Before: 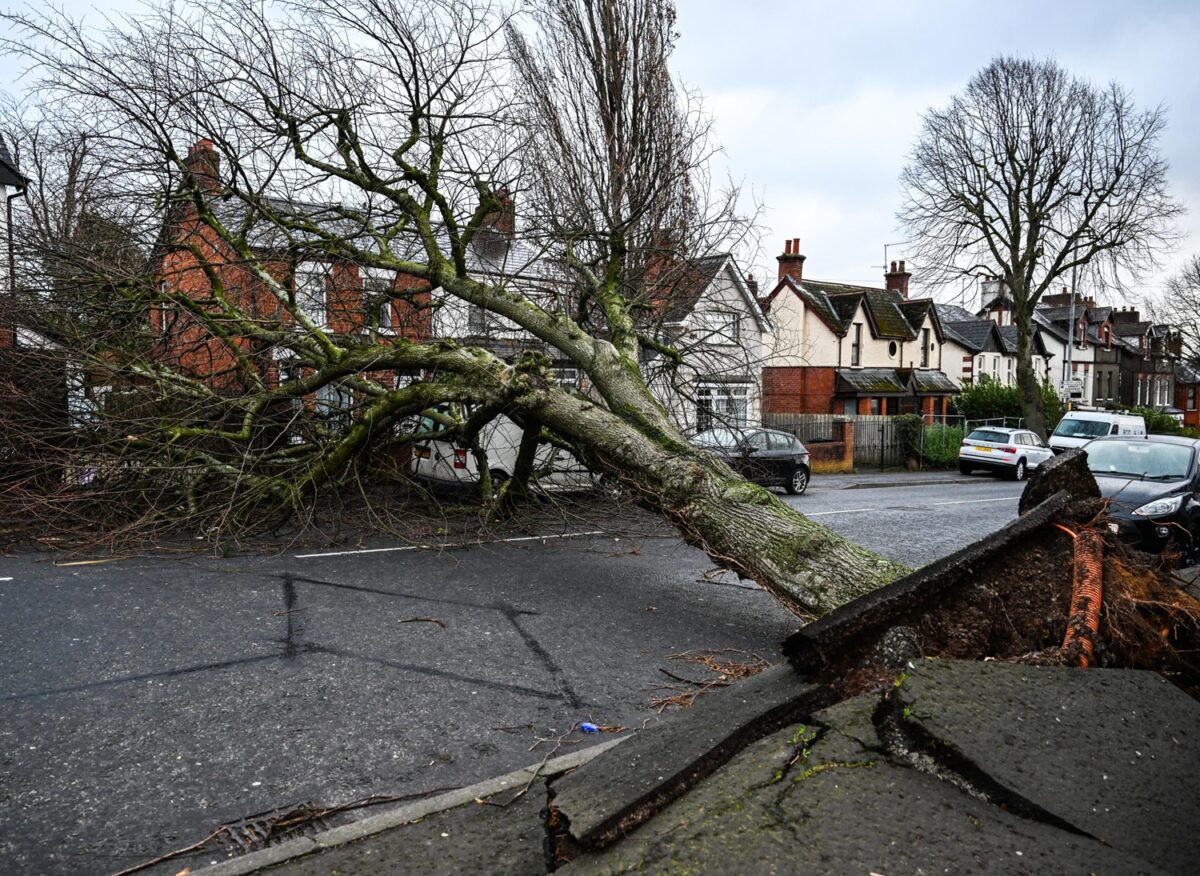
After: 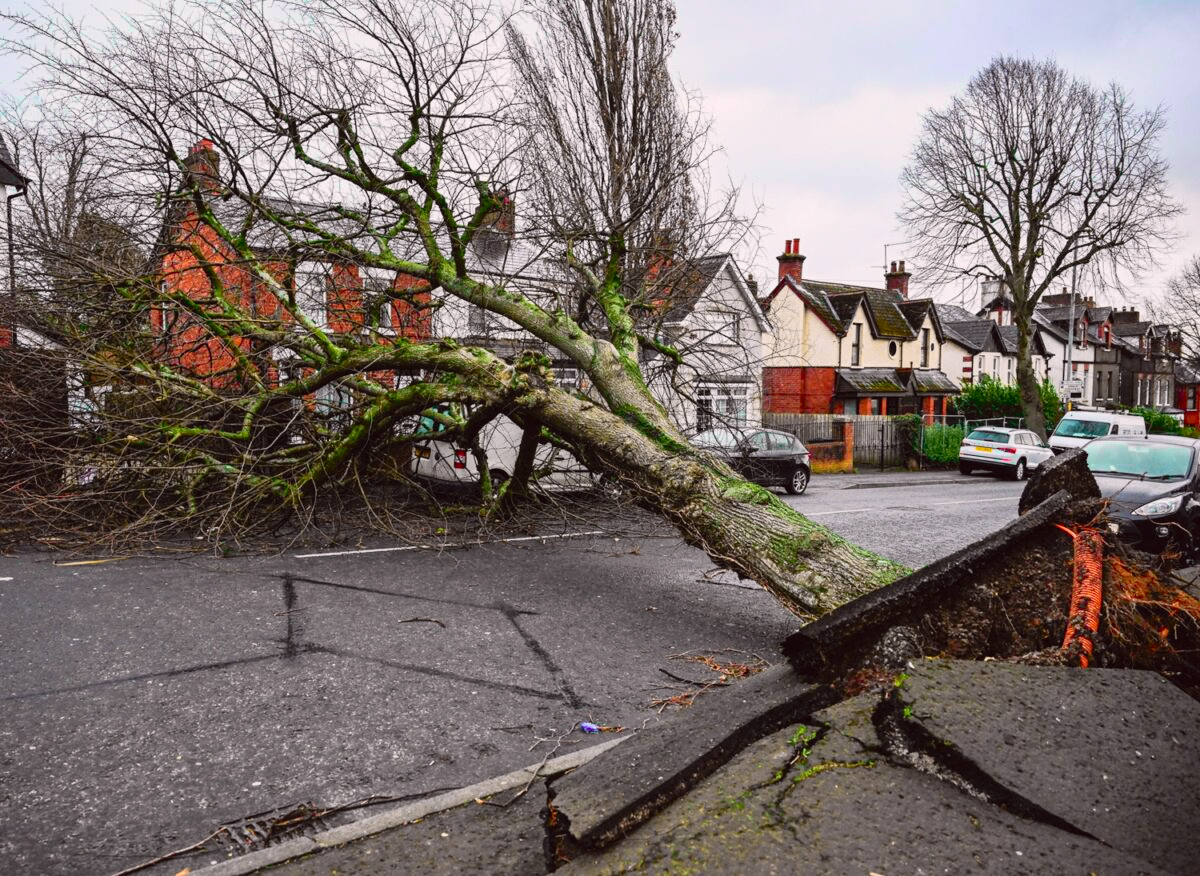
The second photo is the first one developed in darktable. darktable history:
shadows and highlights: on, module defaults
tone curve: curves: ch0 [(0, 0.012) (0.144, 0.137) (0.326, 0.386) (0.489, 0.573) (0.656, 0.763) (0.849, 0.902) (1, 0.974)]; ch1 [(0, 0) (0.366, 0.367) (0.475, 0.453) (0.487, 0.501) (0.519, 0.527) (0.544, 0.579) (0.562, 0.619) (0.622, 0.694) (1, 1)]; ch2 [(0, 0) (0.333, 0.346) (0.375, 0.375) (0.424, 0.43) (0.476, 0.492) (0.502, 0.503) (0.533, 0.541) (0.572, 0.615) (0.605, 0.656) (0.641, 0.709) (1, 1)], color space Lab, independent channels, preserve colors none
